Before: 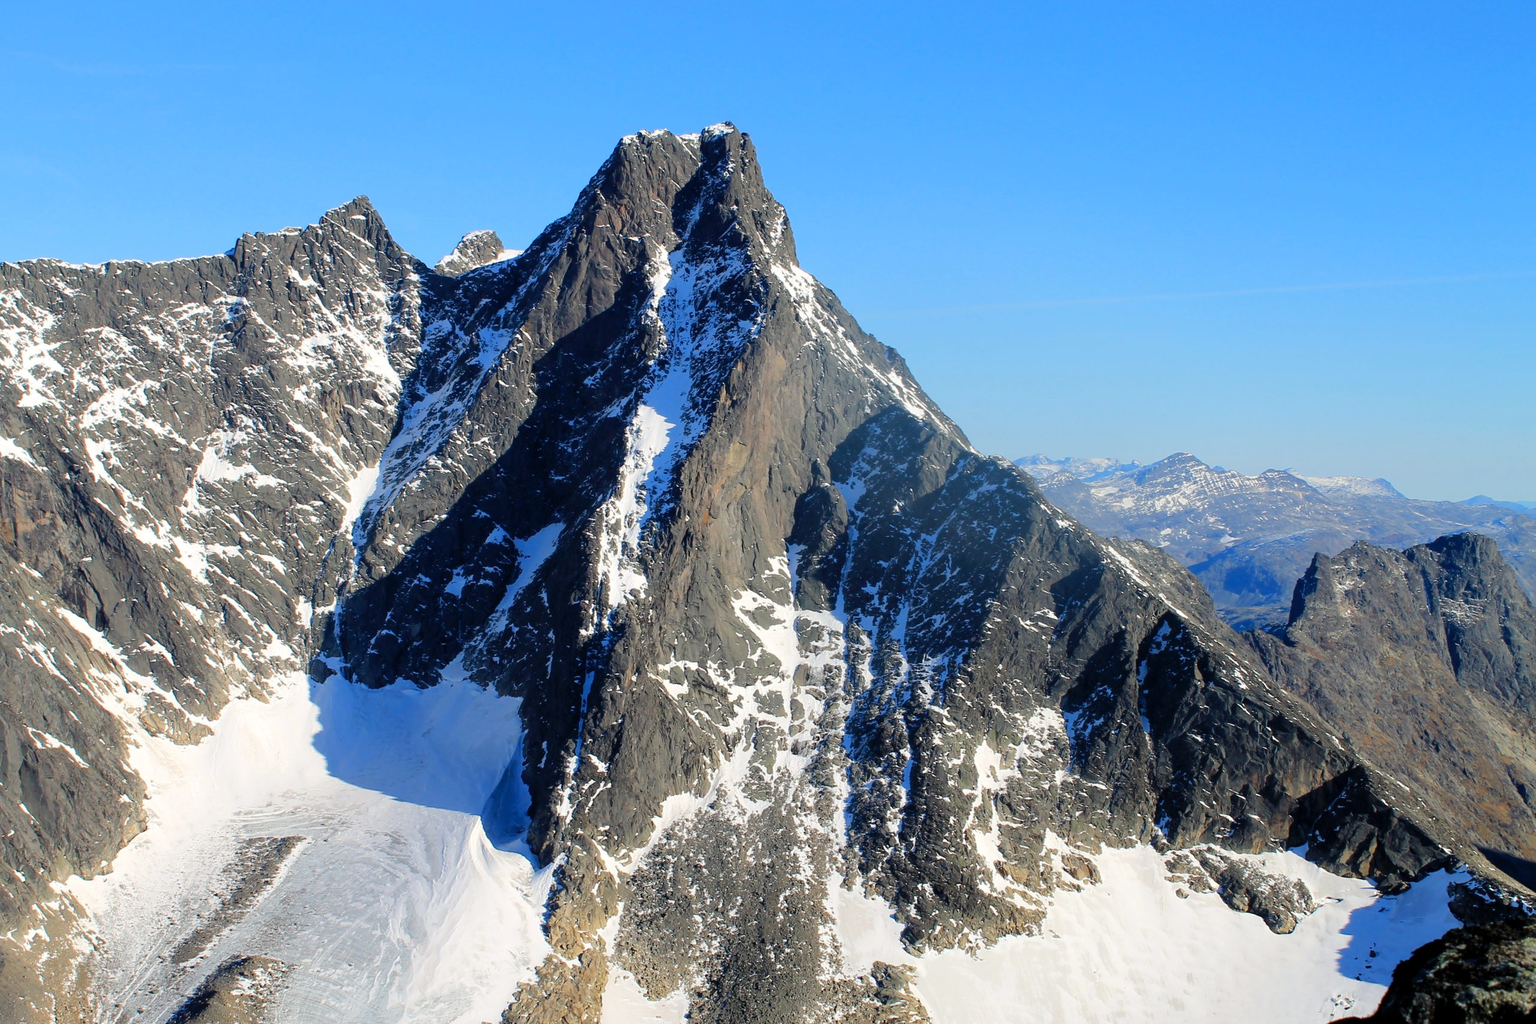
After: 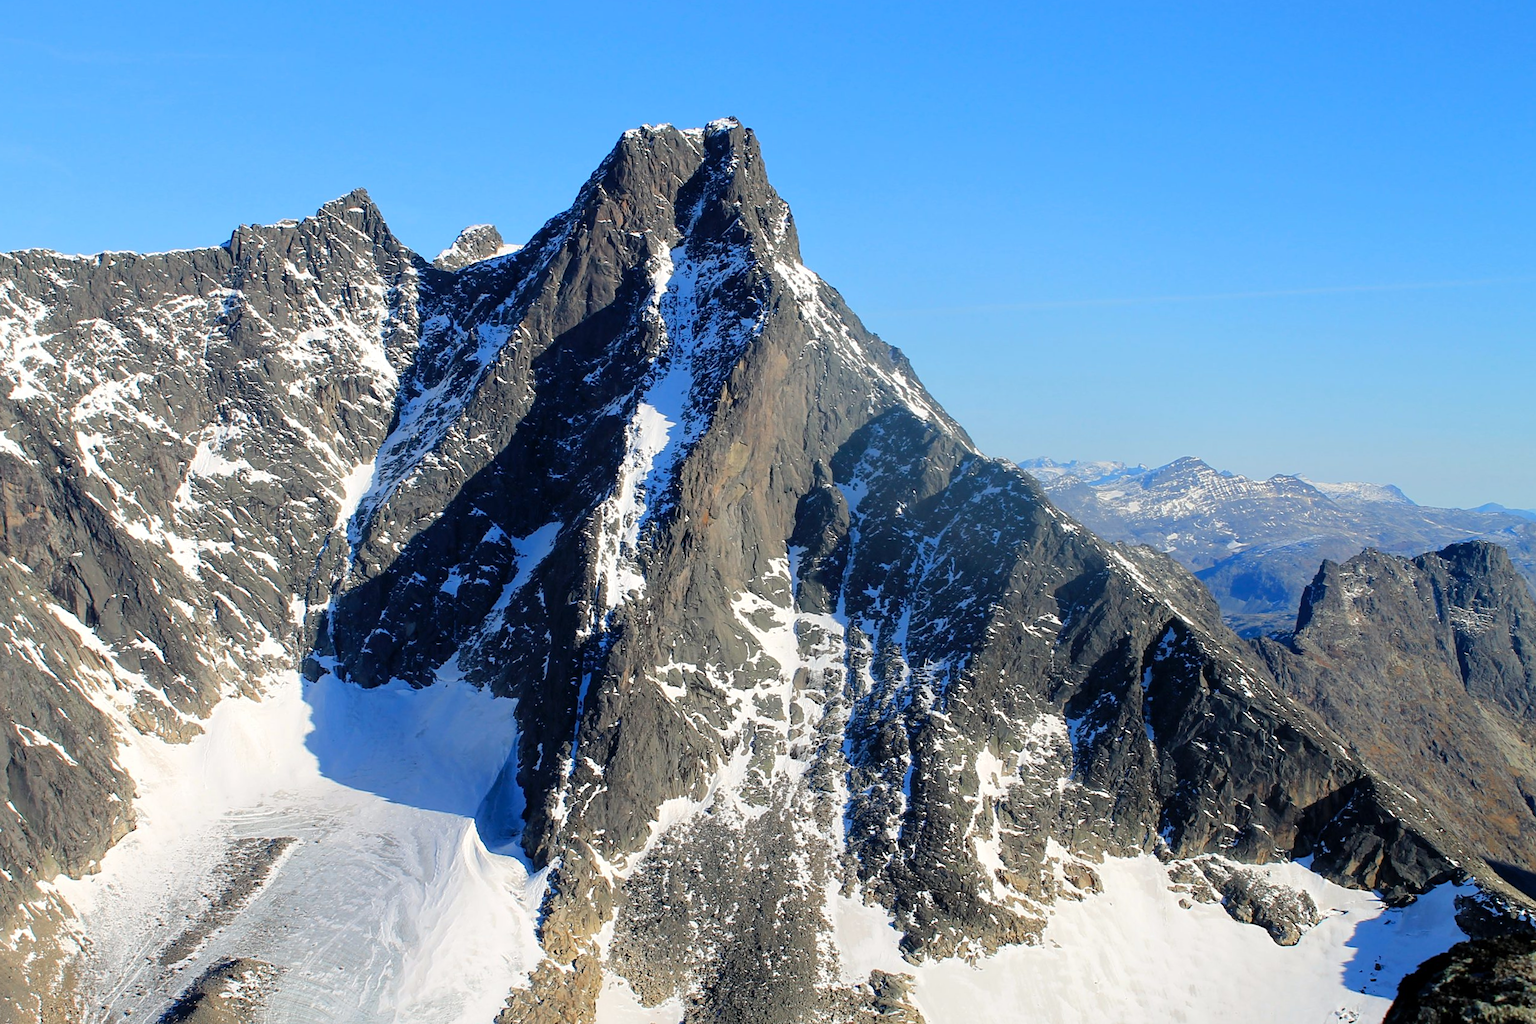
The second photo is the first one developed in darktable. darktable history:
tone equalizer: on, module defaults
sharpen: amount 0.204
crop and rotate: angle -0.542°
